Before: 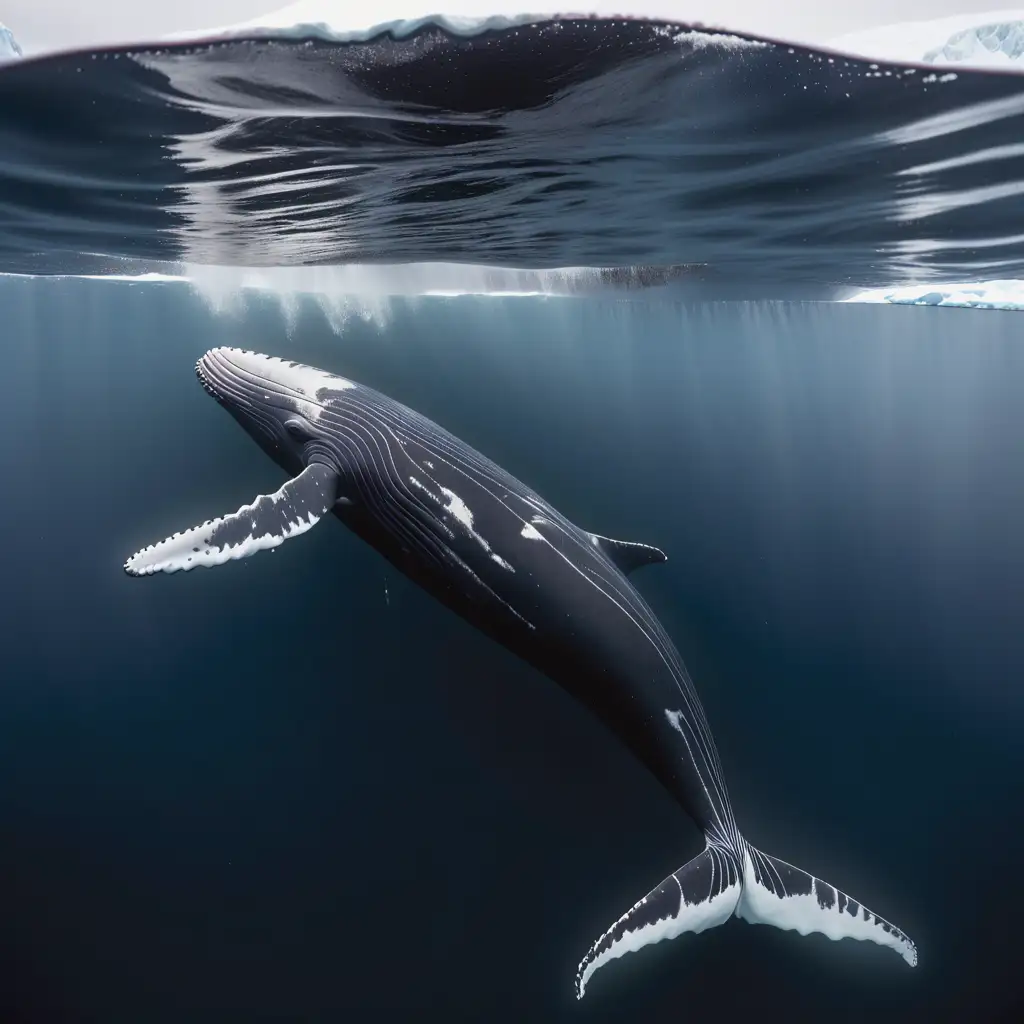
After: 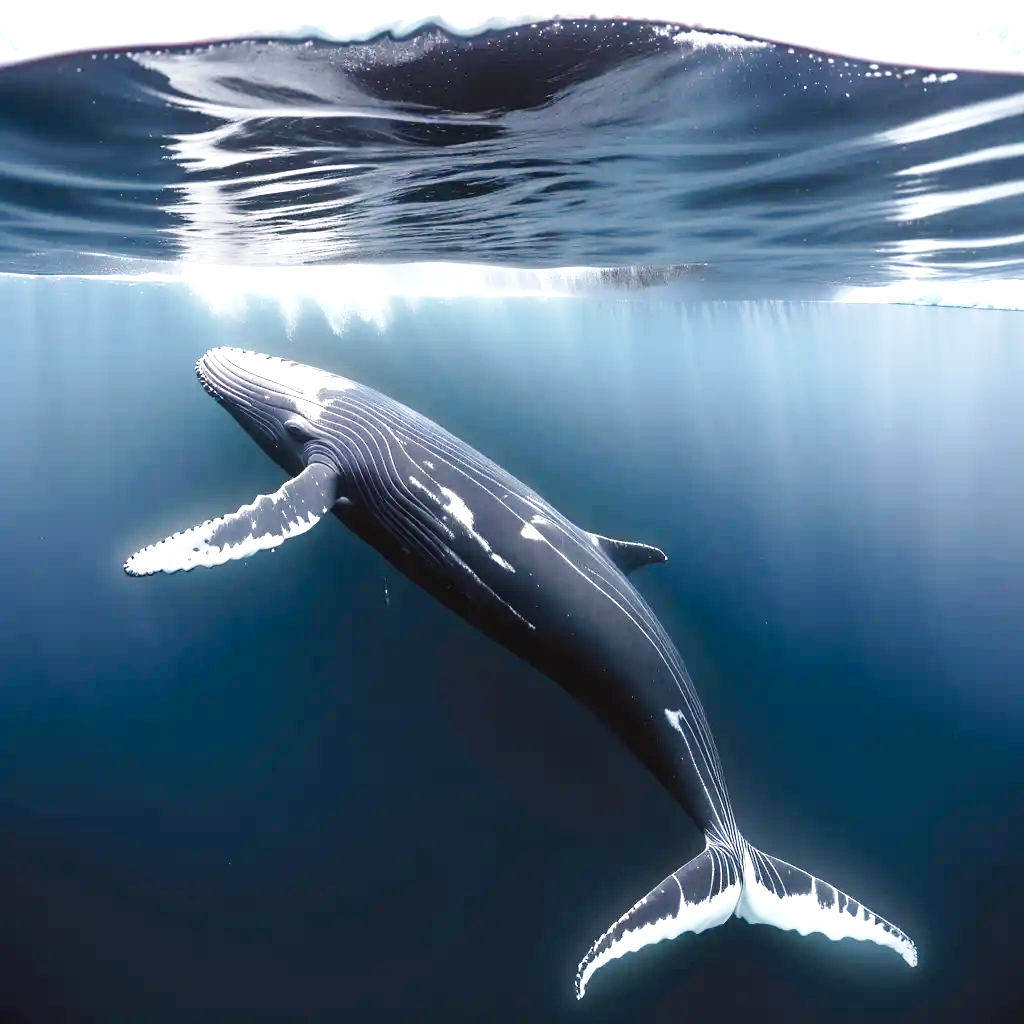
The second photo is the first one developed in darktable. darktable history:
exposure: black level correction 0, exposure 1.389 EV, compensate exposure bias true, compensate highlight preservation false
tone curve: curves: ch0 [(0, 0) (0.058, 0.027) (0.214, 0.183) (0.304, 0.288) (0.51, 0.549) (0.658, 0.7) (0.741, 0.775) (0.844, 0.866) (0.986, 0.957)]; ch1 [(0, 0) (0.172, 0.123) (0.312, 0.296) (0.437, 0.429) (0.471, 0.469) (0.502, 0.5) (0.513, 0.515) (0.572, 0.603) (0.617, 0.653) (0.68, 0.724) (0.889, 0.924) (1, 1)]; ch2 [(0, 0) (0.411, 0.424) (0.489, 0.49) (0.502, 0.5) (0.517, 0.519) (0.549, 0.578) (0.604, 0.628) (0.693, 0.686) (1, 1)], preserve colors none
